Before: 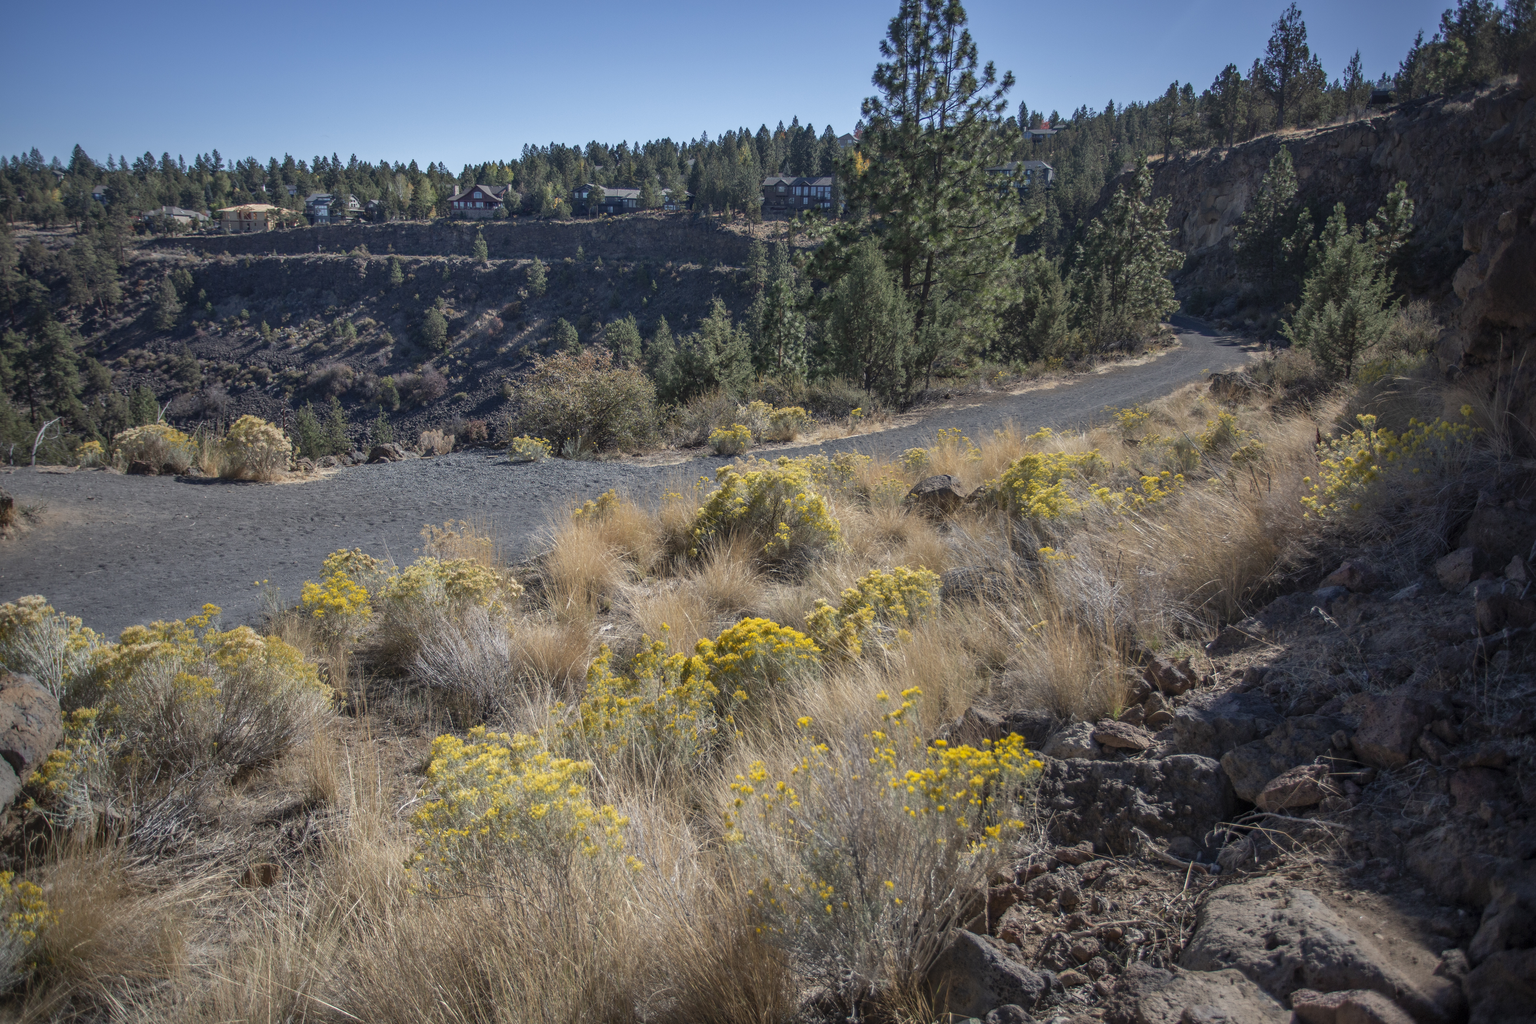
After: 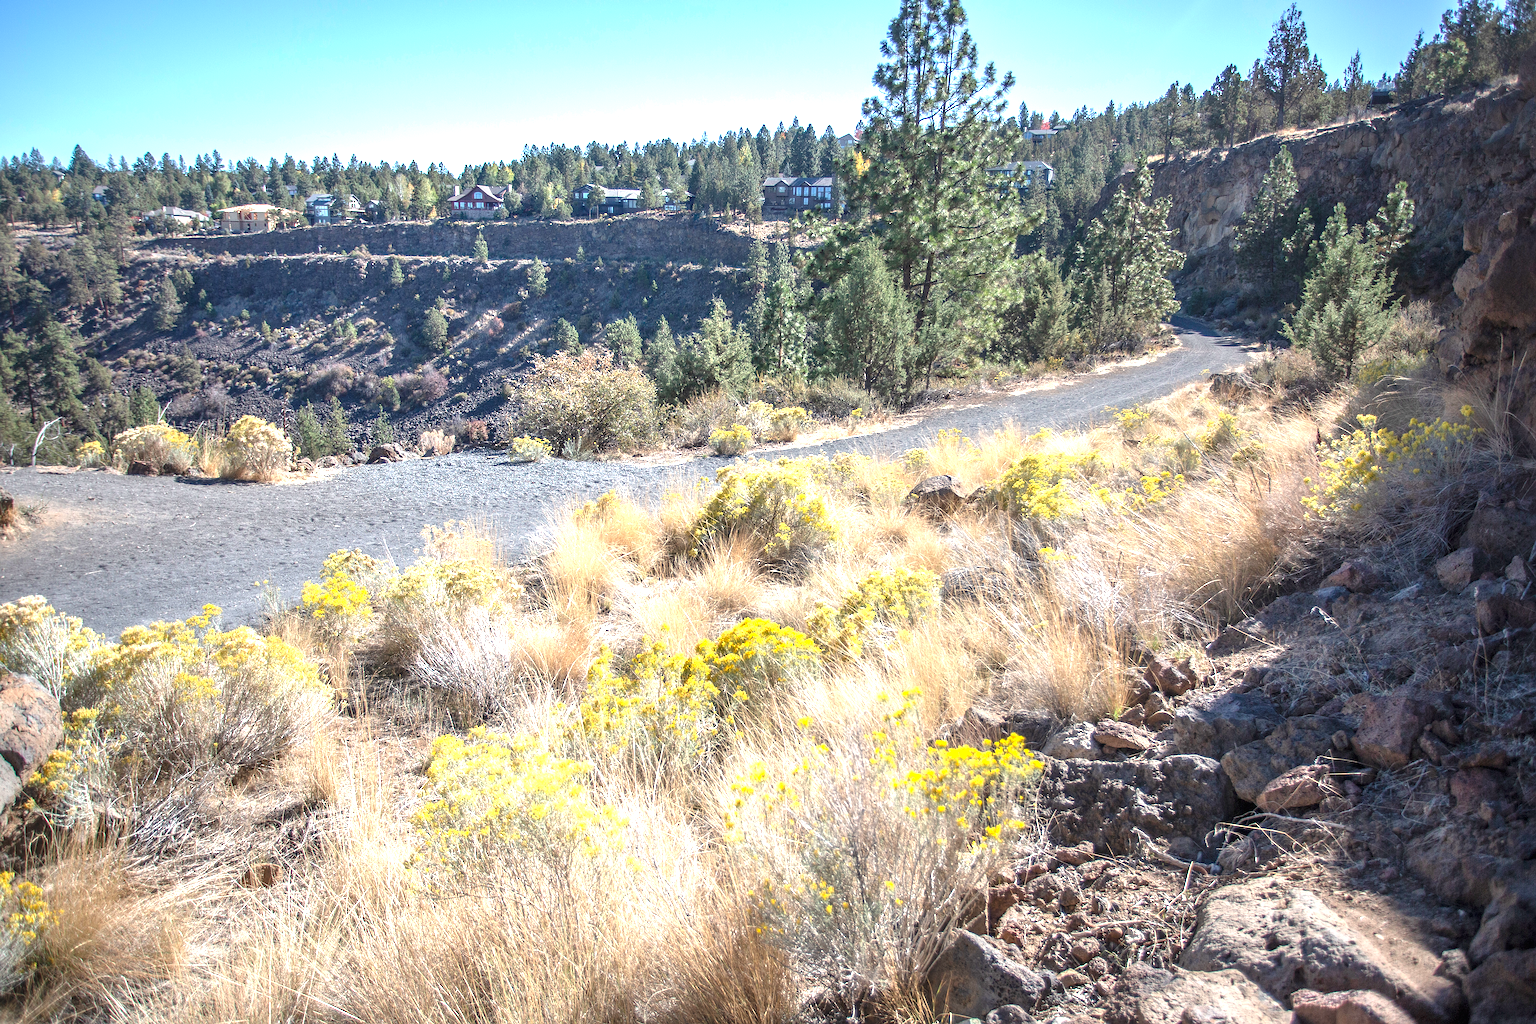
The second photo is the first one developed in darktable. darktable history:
exposure: black level correction 0, exposure 1.741 EV, compensate exposure bias true, compensate highlight preservation false
sharpen: on, module defaults
